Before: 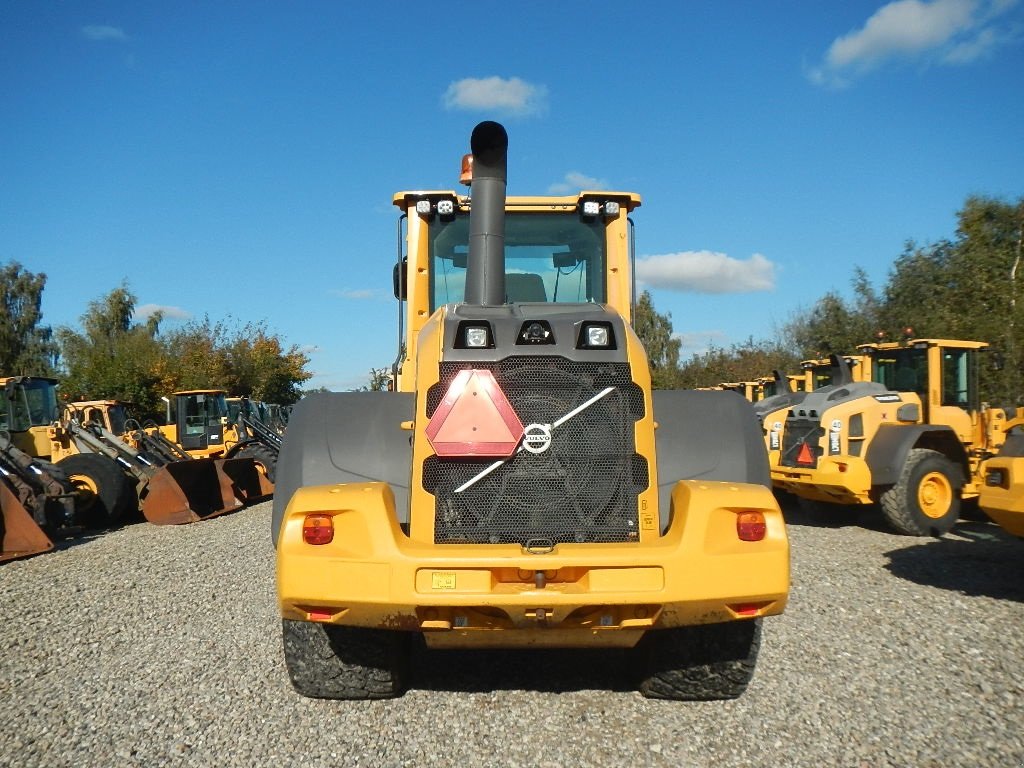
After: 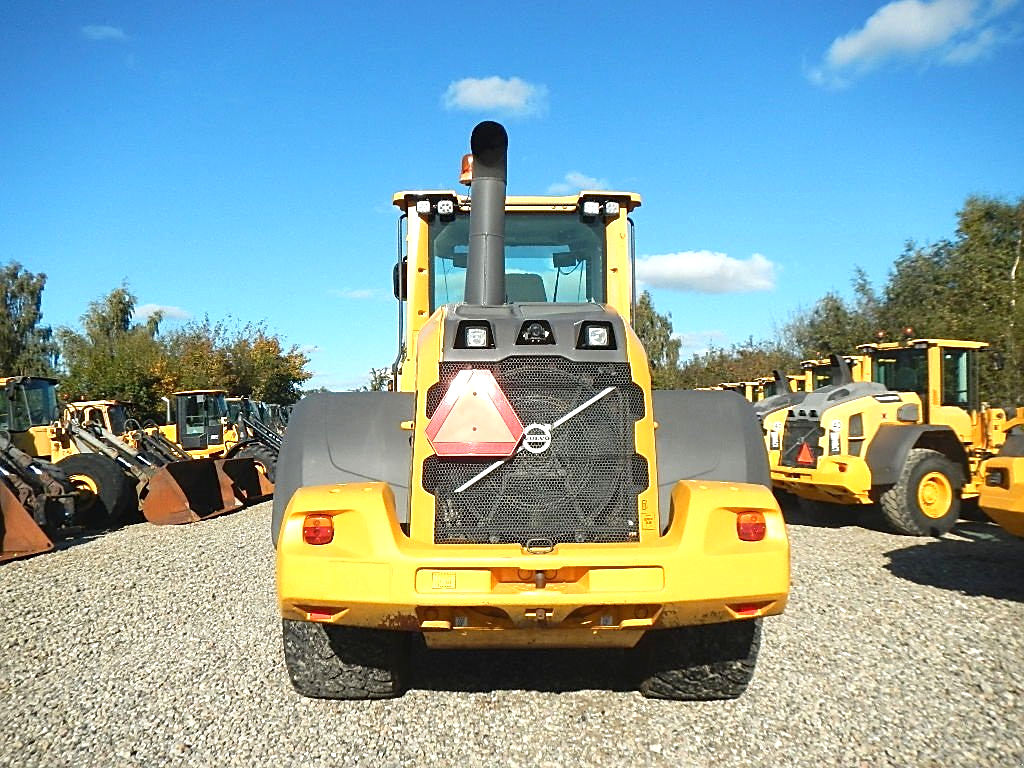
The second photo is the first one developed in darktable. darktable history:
sharpen: on, module defaults
exposure: black level correction 0, exposure 0.69 EV, compensate highlight preservation false
